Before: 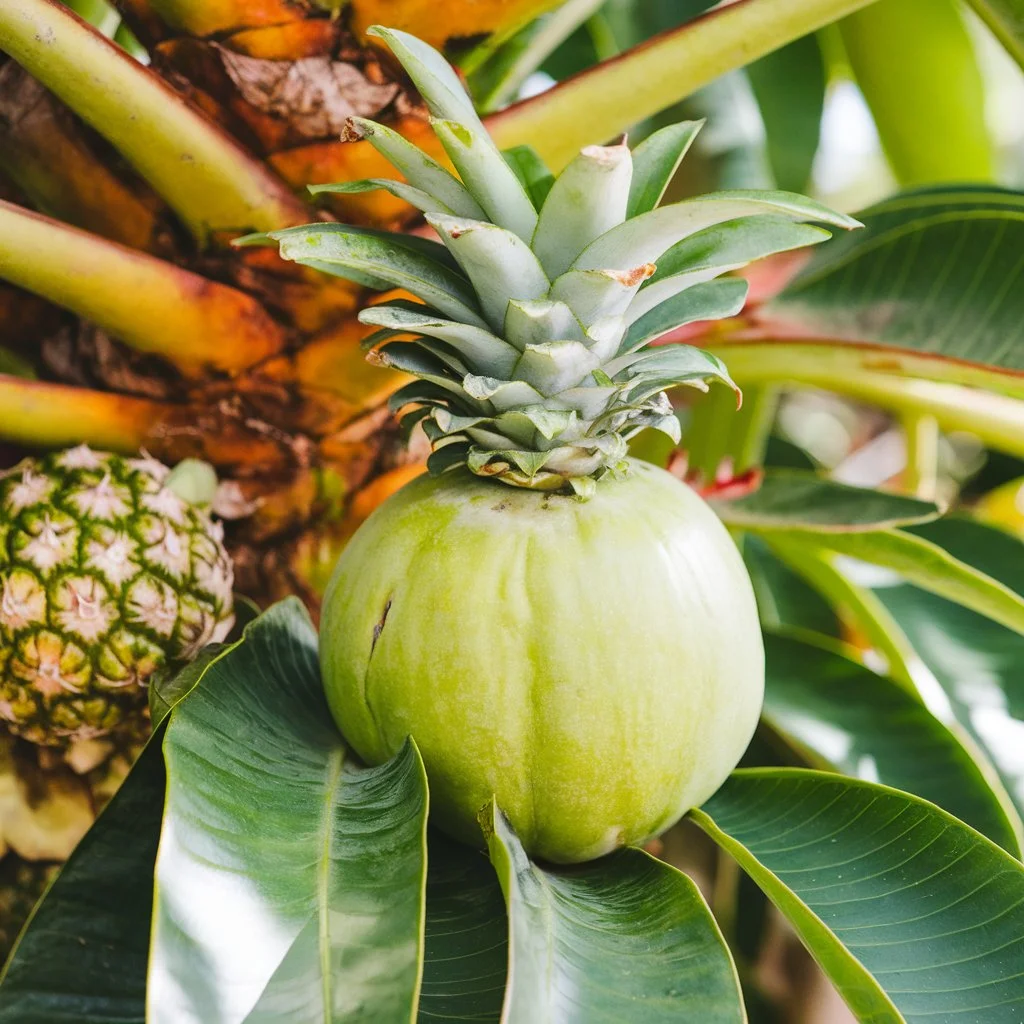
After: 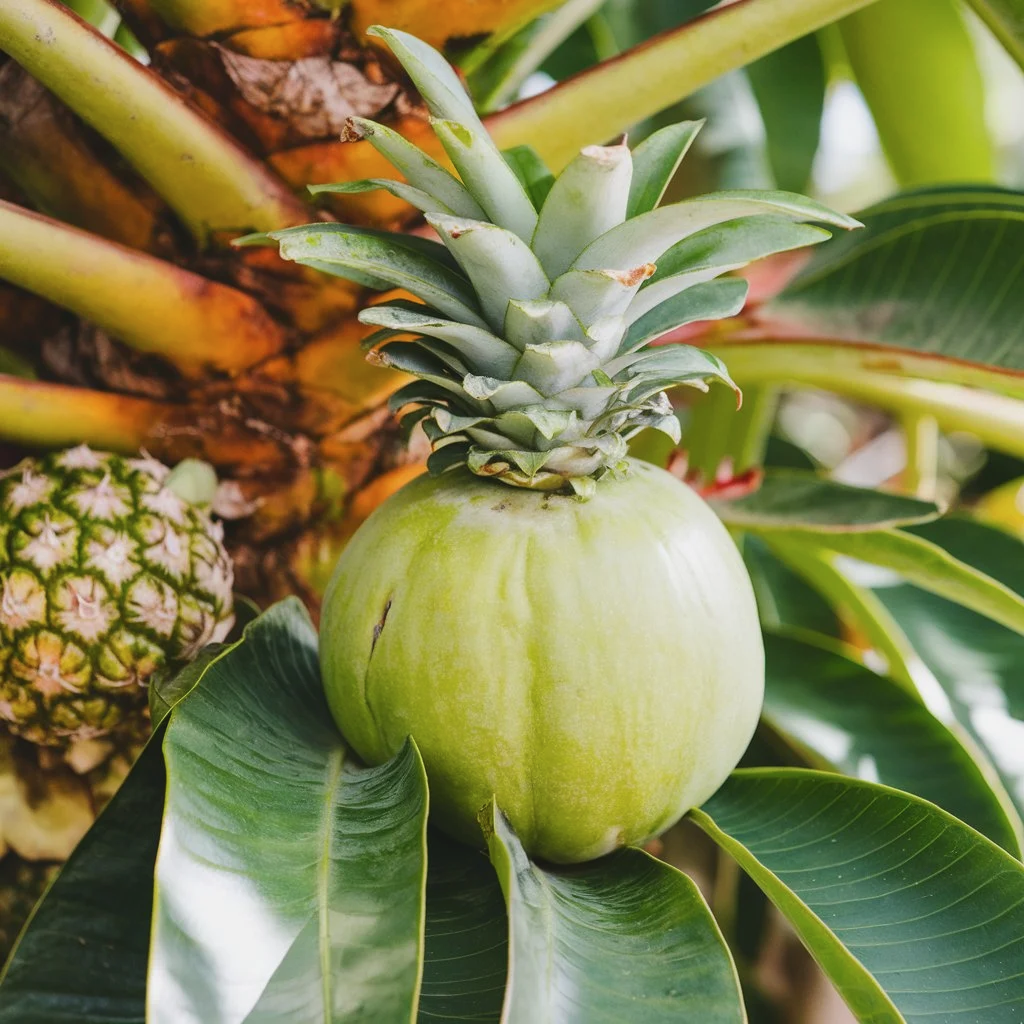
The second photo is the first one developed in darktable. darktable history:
contrast brightness saturation: contrast -0.084, brightness -0.042, saturation -0.112
